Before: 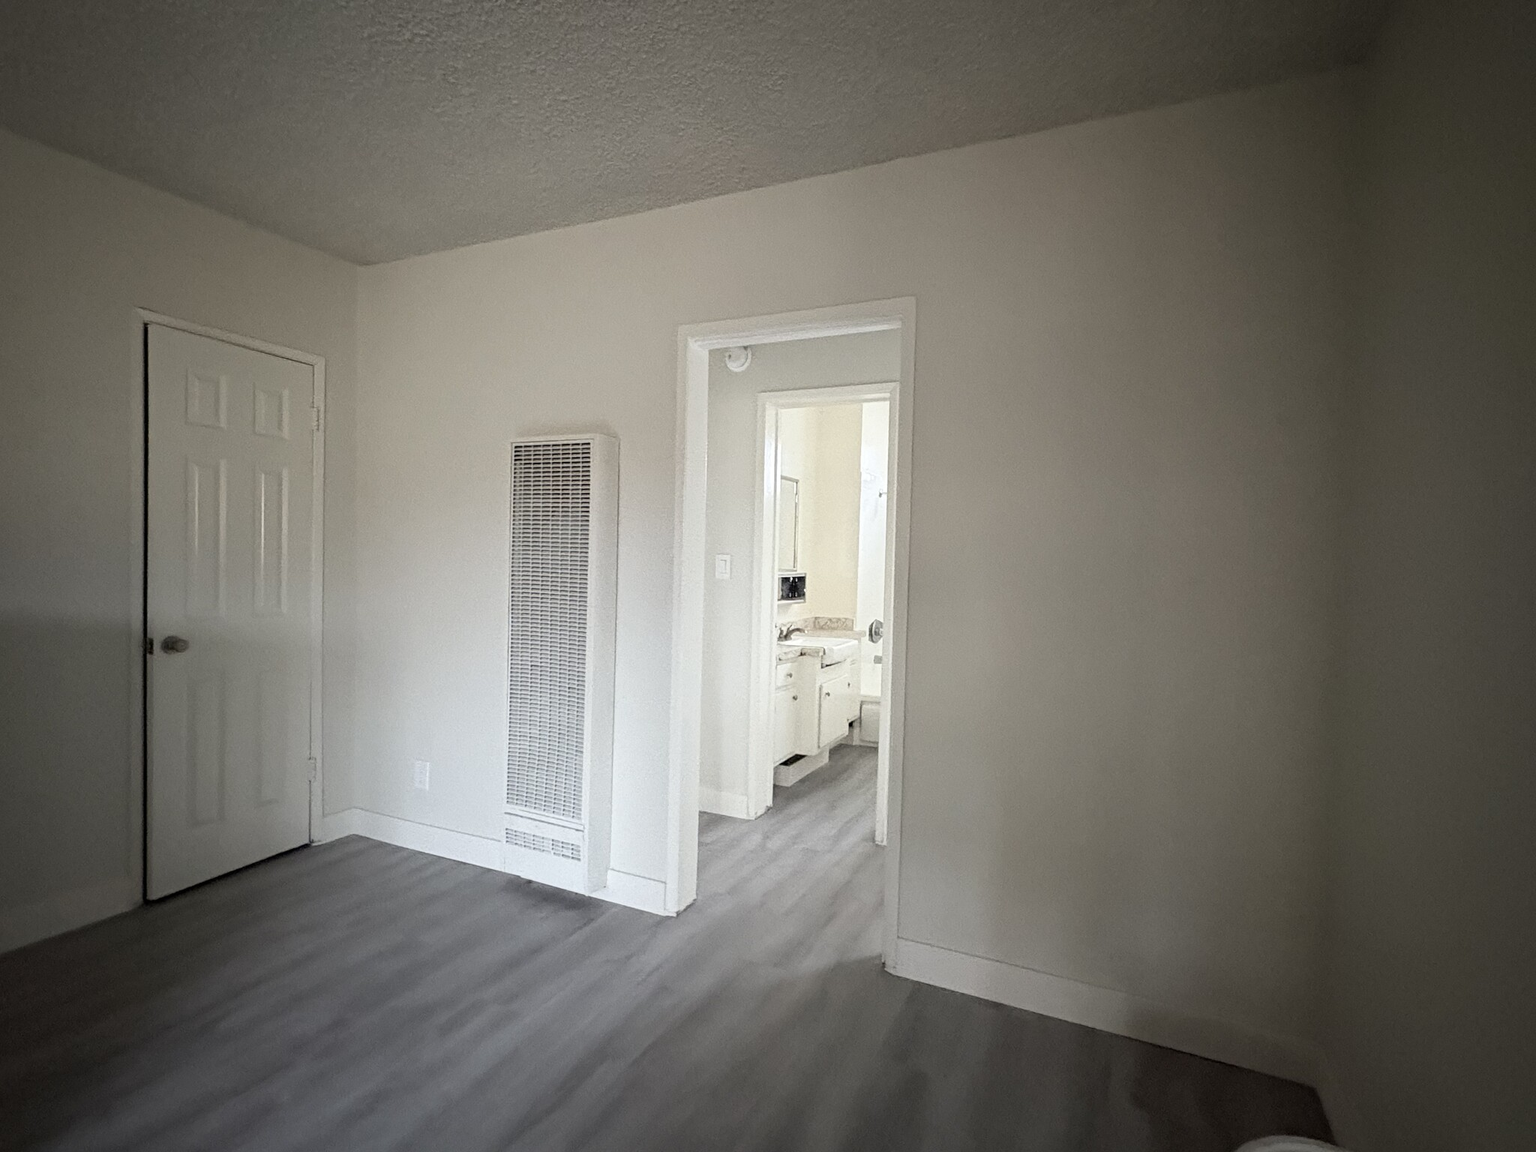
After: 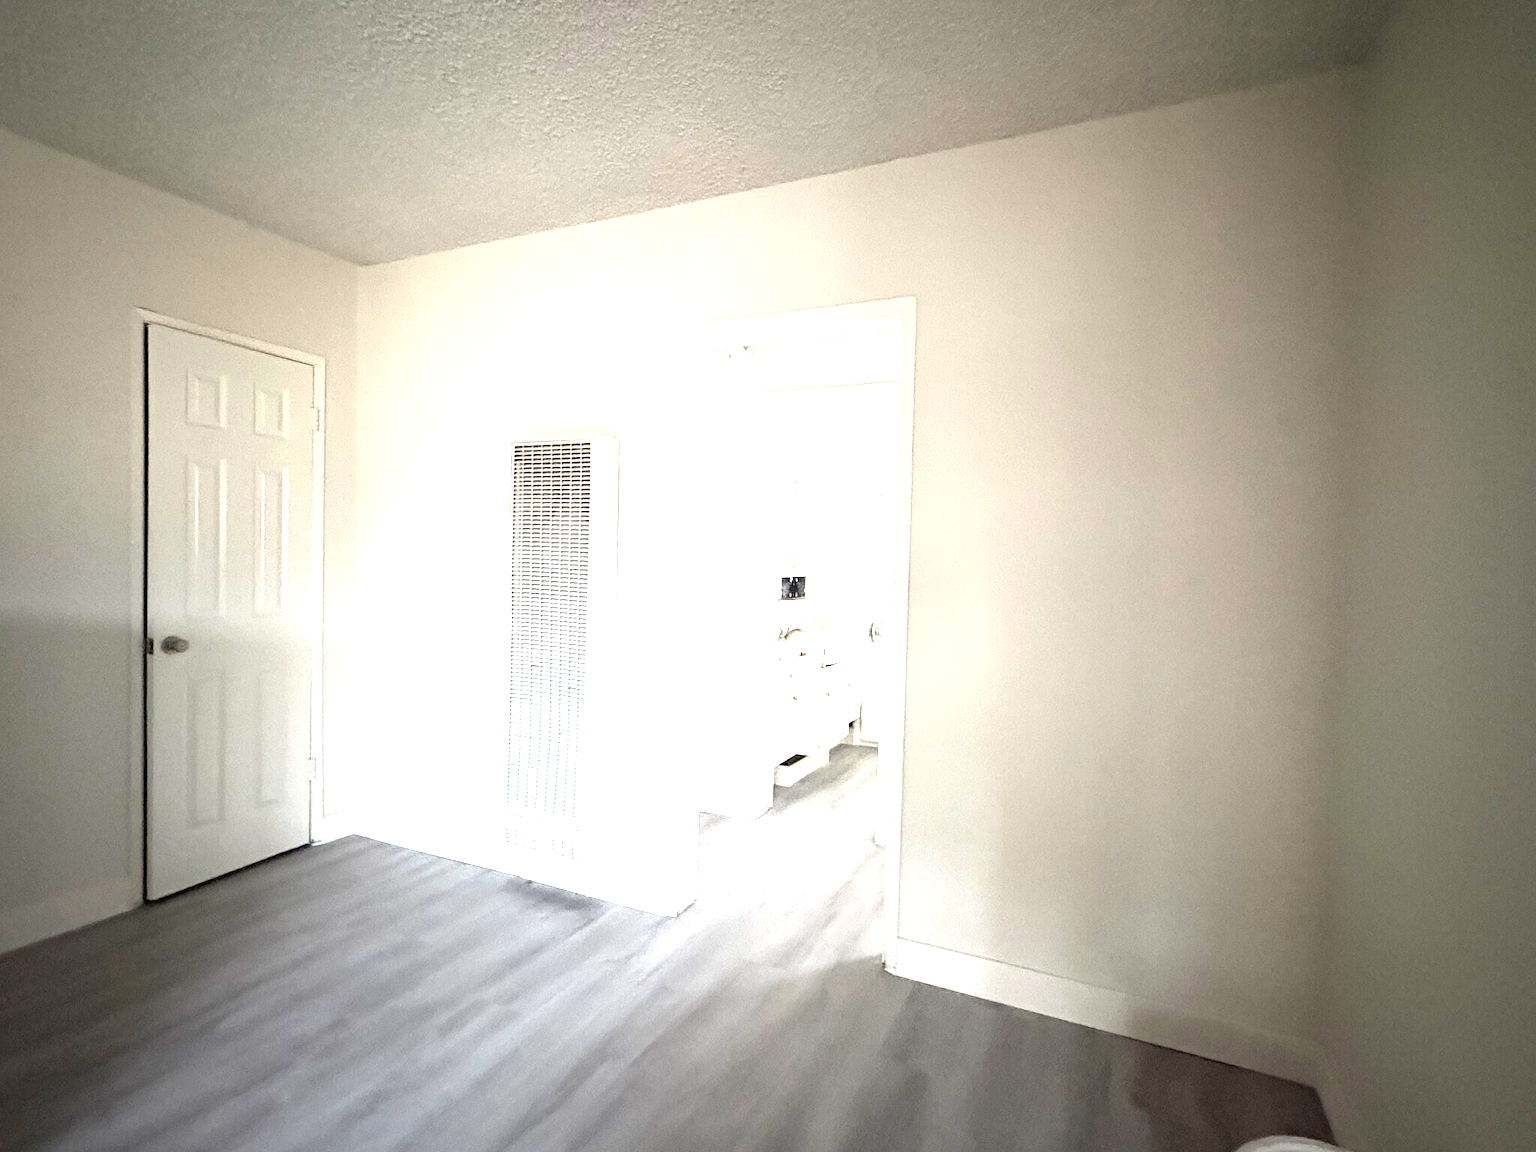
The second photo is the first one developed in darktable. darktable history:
exposure: black level correction 0, exposure 1.748 EV, compensate exposure bias true, compensate highlight preservation false
